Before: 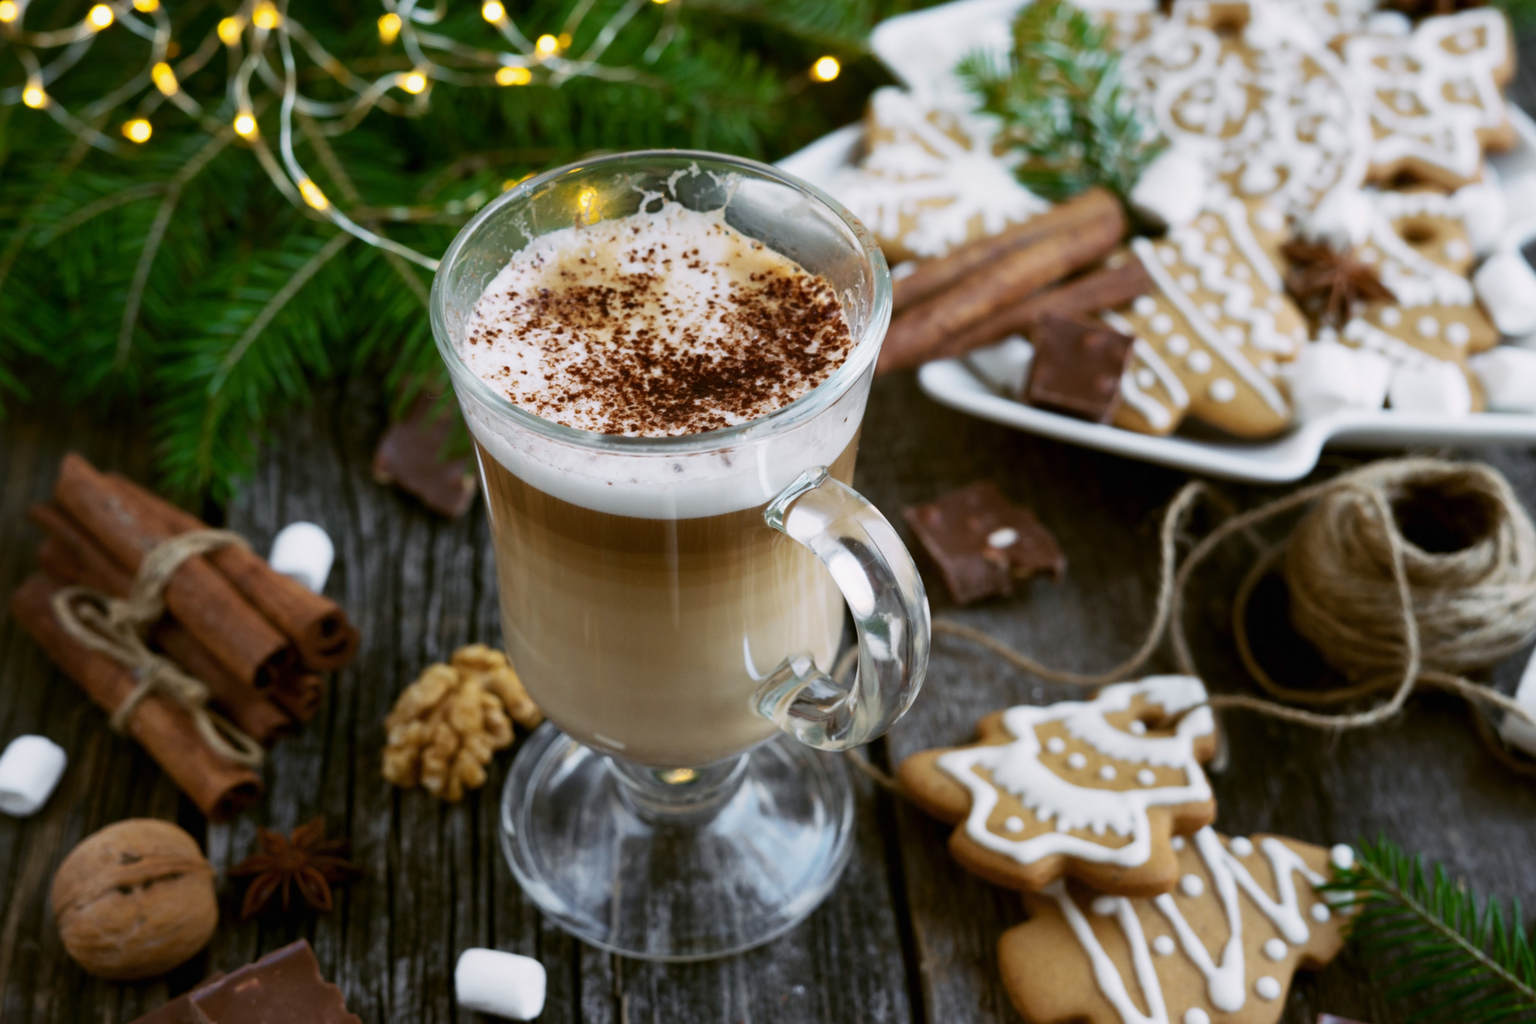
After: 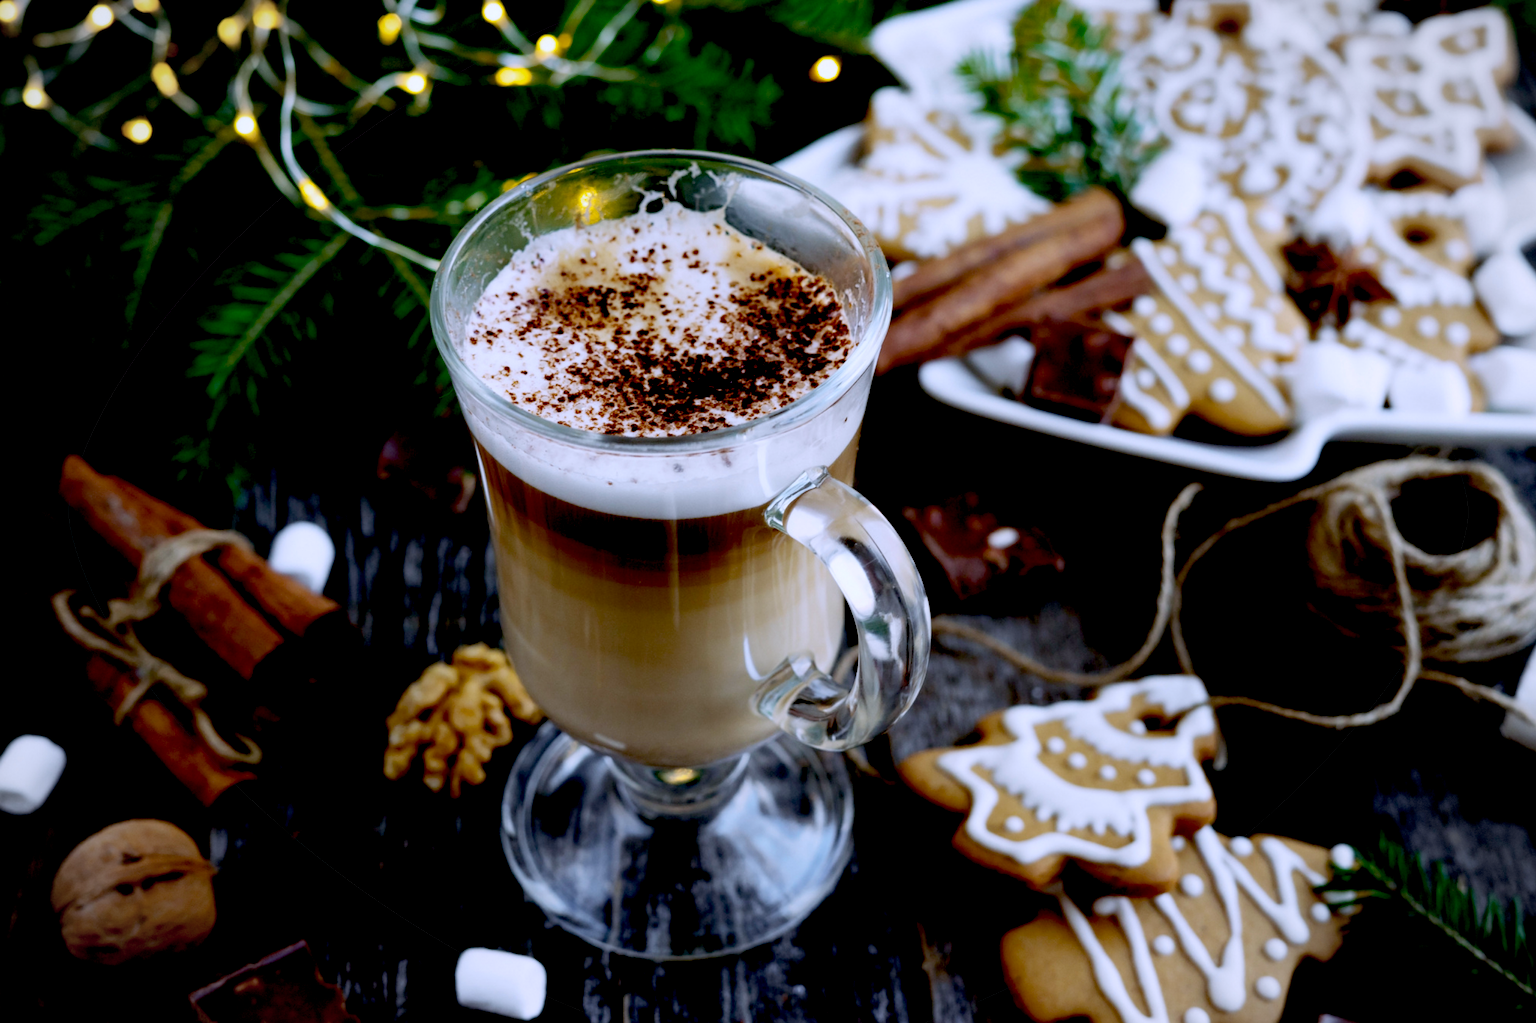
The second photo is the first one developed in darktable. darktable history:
white balance: red 0.967, blue 1.119, emerald 0.756
vignetting: fall-off start 91%, fall-off radius 39.39%, brightness -0.182, saturation -0.3, width/height ratio 1.219, shape 1.3, dithering 8-bit output, unbound false
exposure: black level correction 0.047, exposure 0.013 EV, compensate highlight preservation false
